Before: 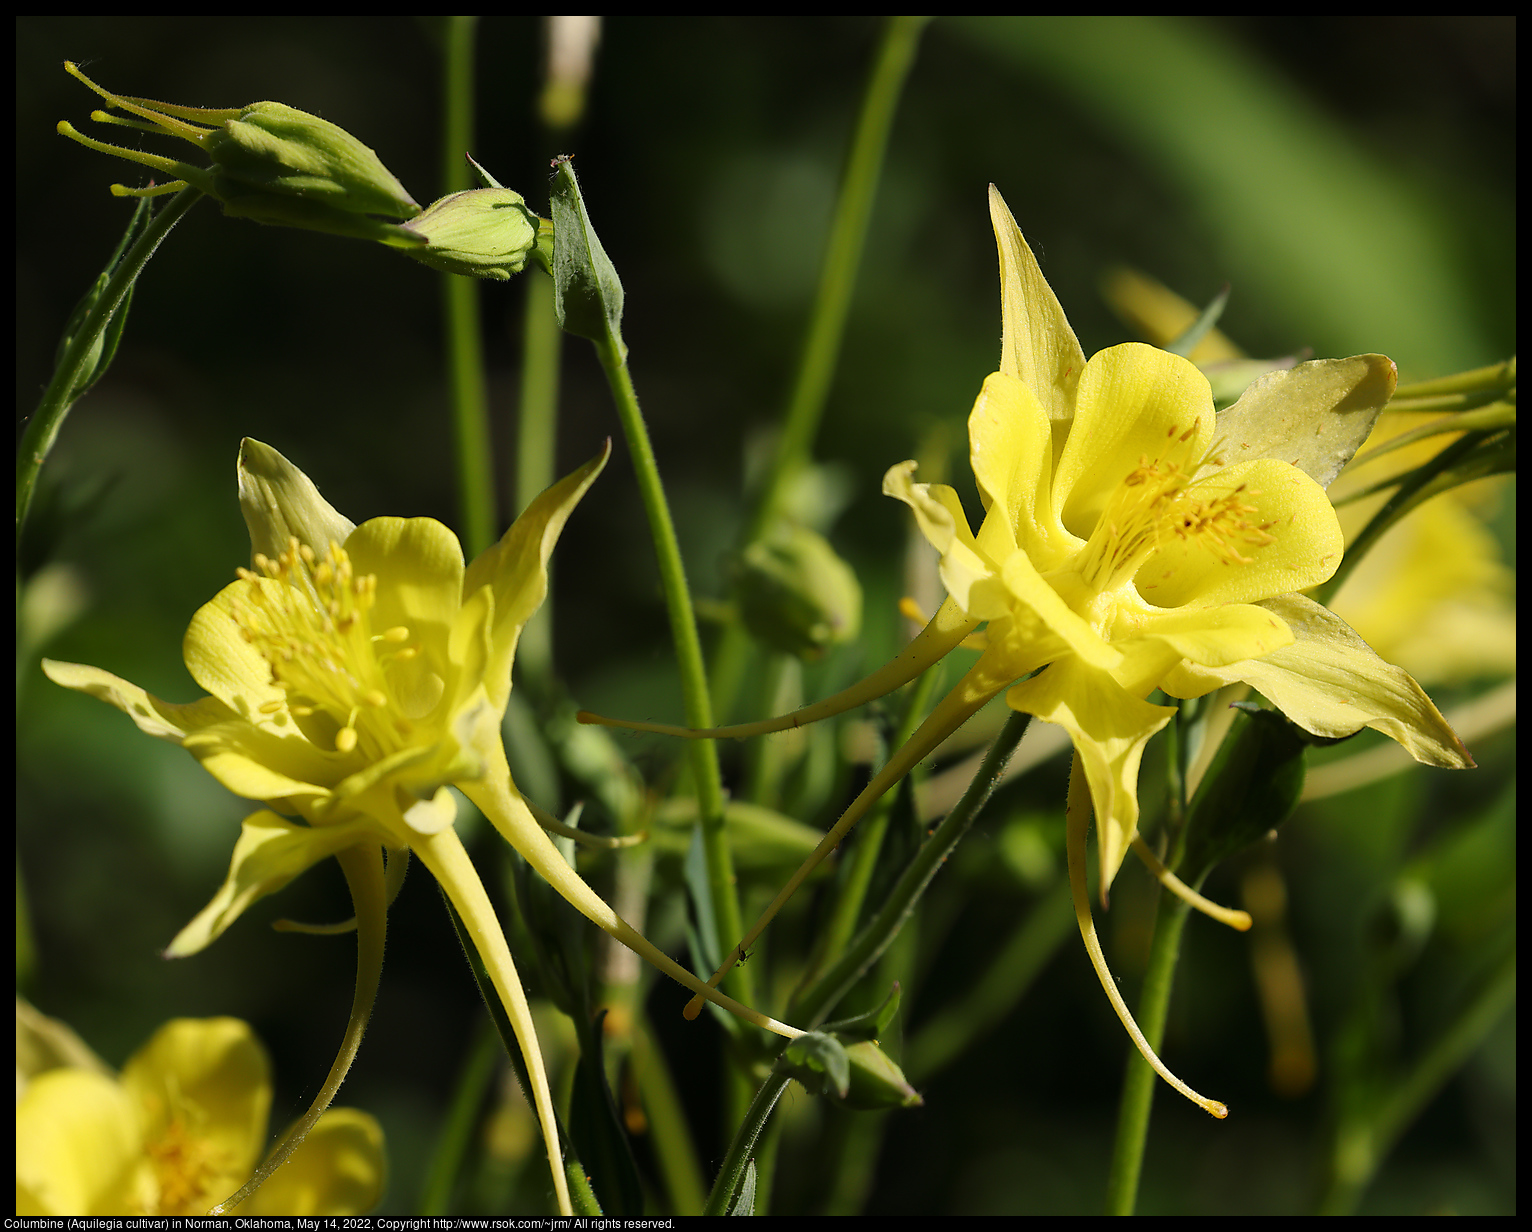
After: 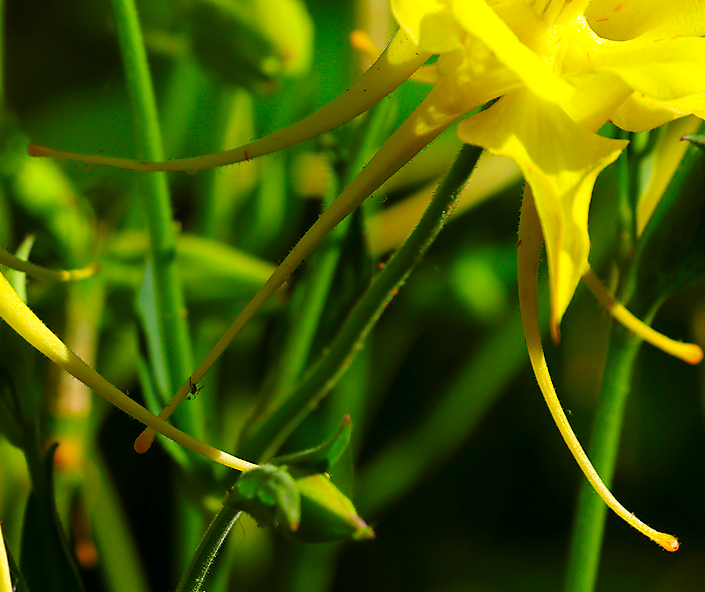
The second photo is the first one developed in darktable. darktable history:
crop: left 35.892%, top 46.062%, right 18.08%, bottom 5.812%
color correction: highlights b* 0.05, saturation 1.78
contrast brightness saturation: contrast 0.075, brightness 0.079, saturation 0.178
tone equalizer: smoothing diameter 2.01%, edges refinement/feathering 23.7, mask exposure compensation -1.57 EV, filter diffusion 5
exposure: black level correction 0.001, exposure 0.143 EV, compensate highlight preservation false
